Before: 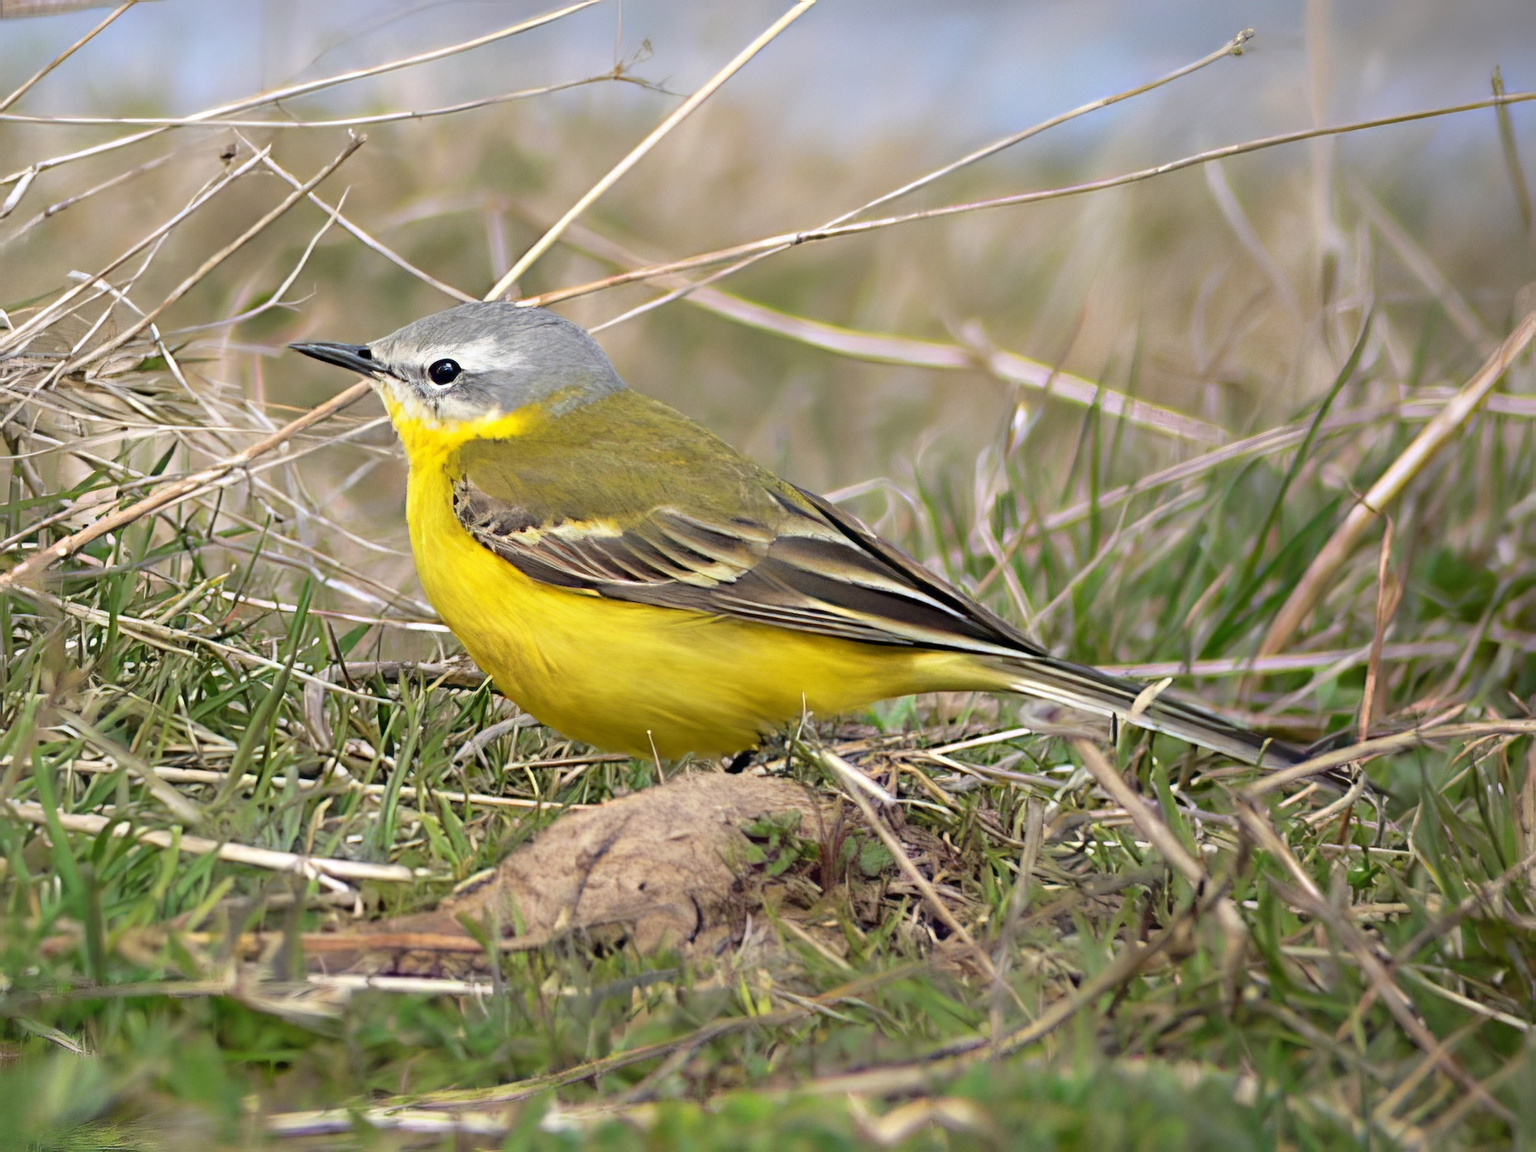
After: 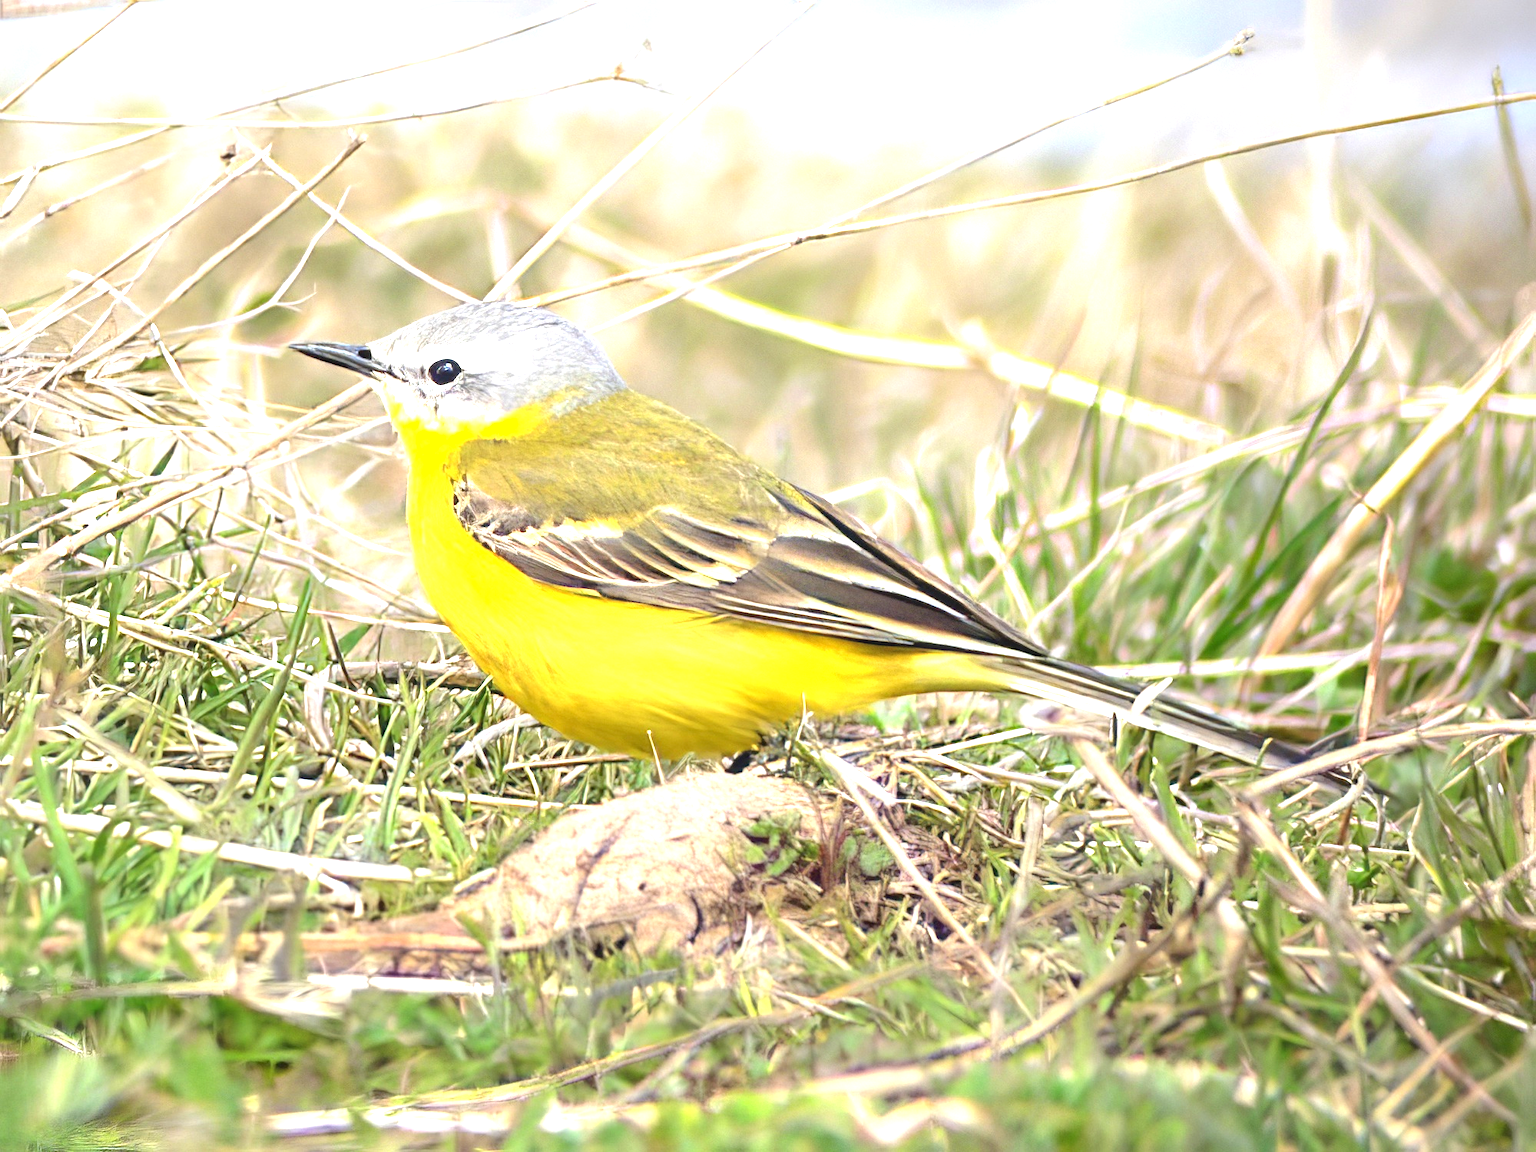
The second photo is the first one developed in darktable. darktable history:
local contrast: detail 110%
exposure: black level correction 0, exposure 1.45 EV, compensate exposure bias true, compensate highlight preservation false
